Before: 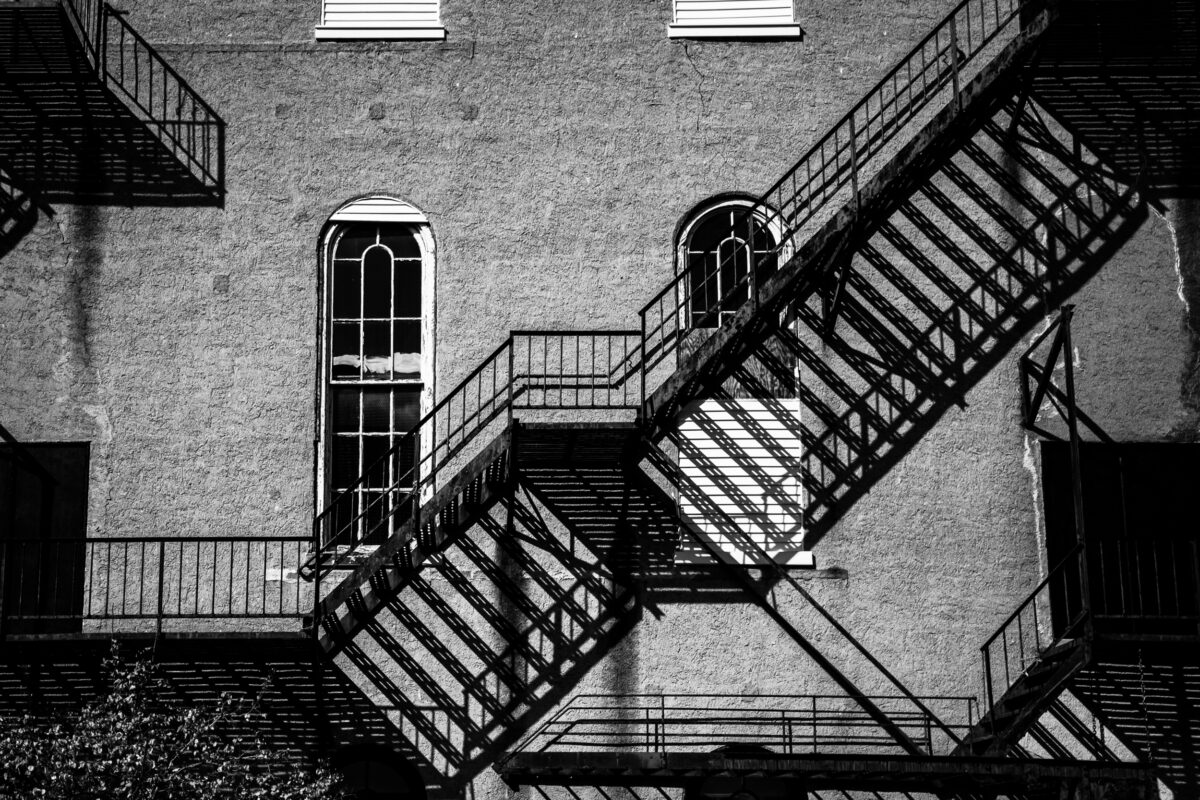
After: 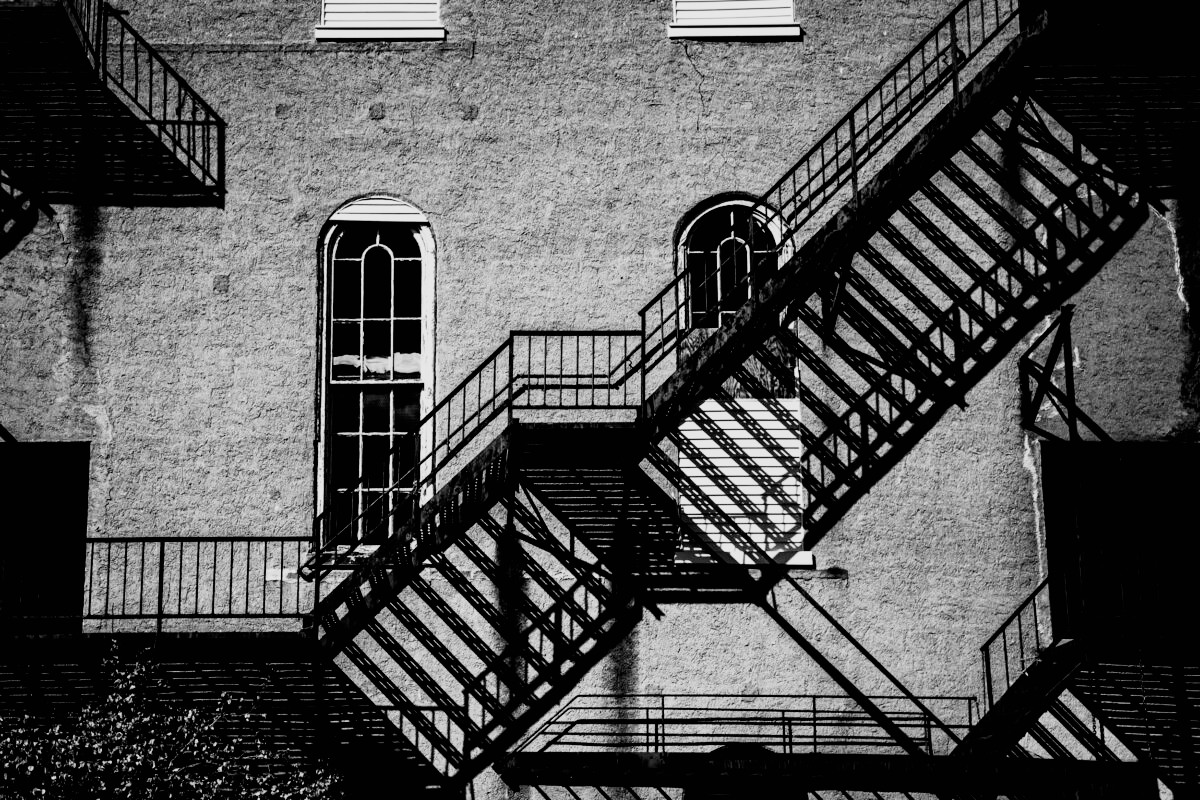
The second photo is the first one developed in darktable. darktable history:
filmic rgb: black relative exposure -5.01 EV, white relative exposure 3.99 EV, hardness 2.89, contrast 1.3
contrast brightness saturation: contrast 0.104, brightness 0.017, saturation 0.019
